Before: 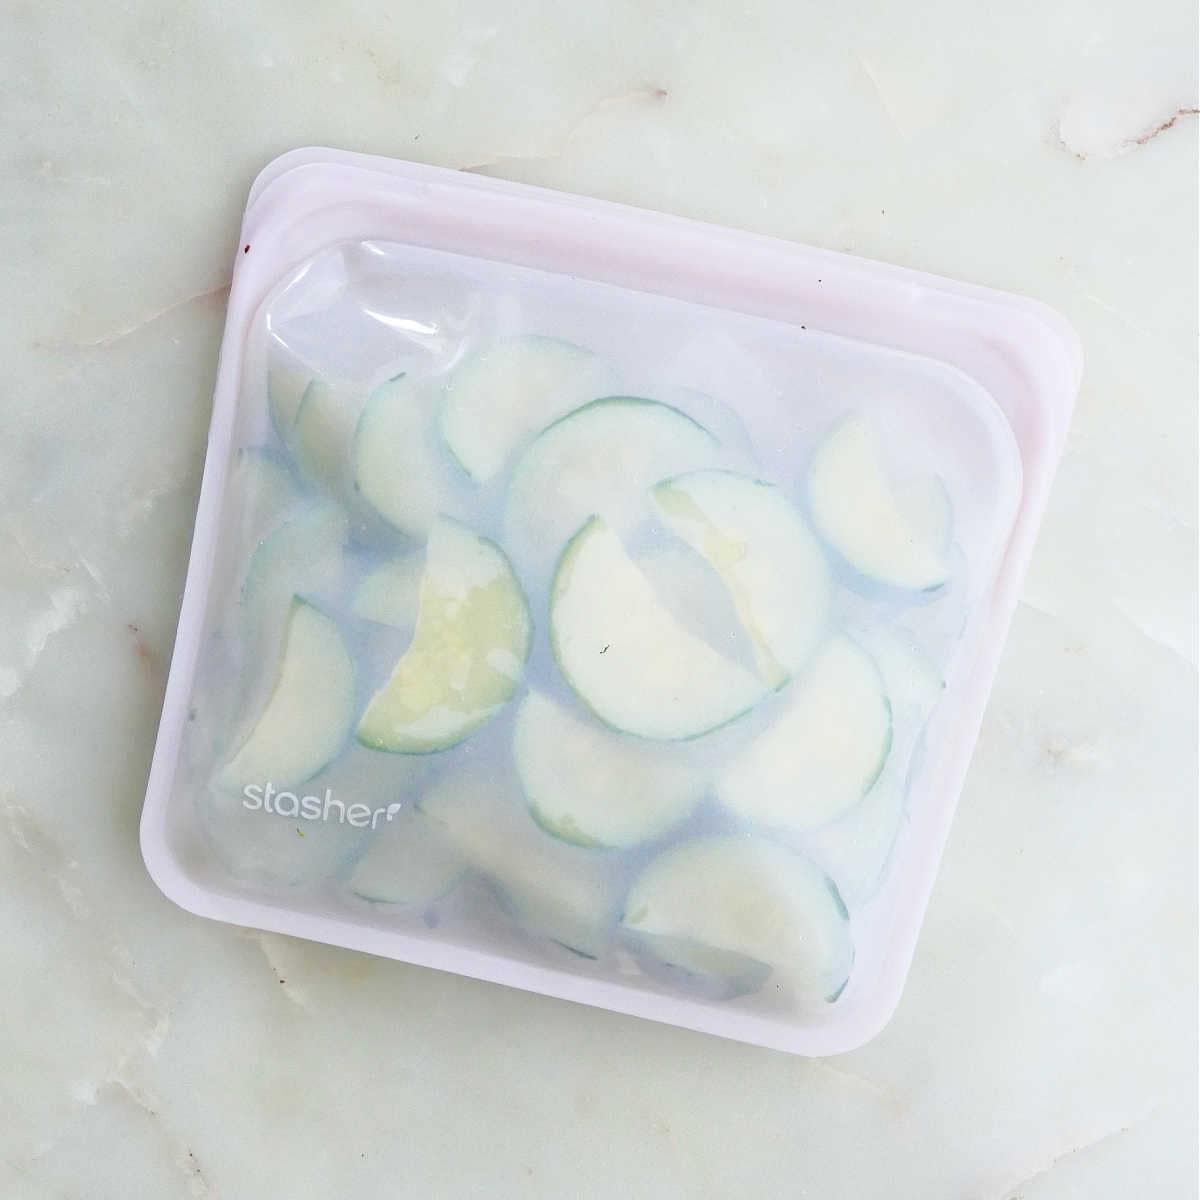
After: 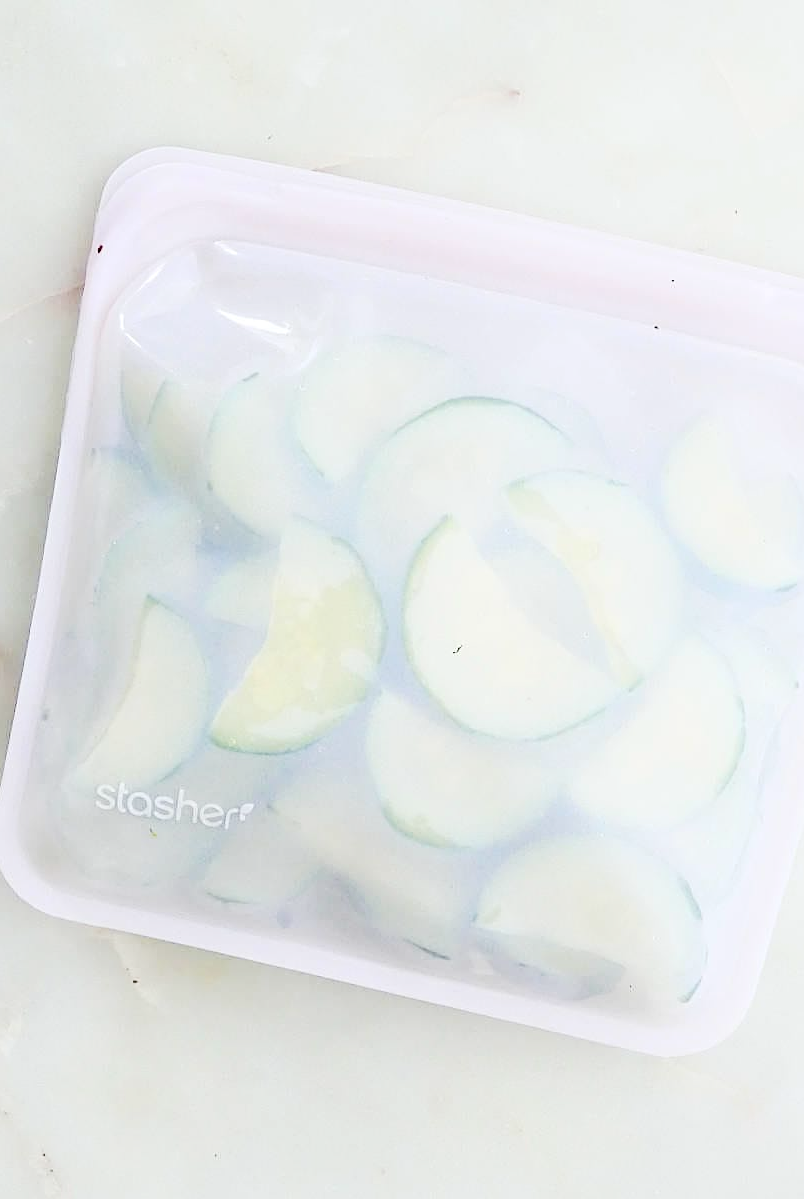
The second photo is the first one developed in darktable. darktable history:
sharpen: on, module defaults
base curve: curves: ch0 [(0, 0) (0.158, 0.273) (0.879, 0.895) (1, 1)], preserve colors none
contrast brightness saturation: contrast 0.215
crop and rotate: left 12.271%, right 20.696%
